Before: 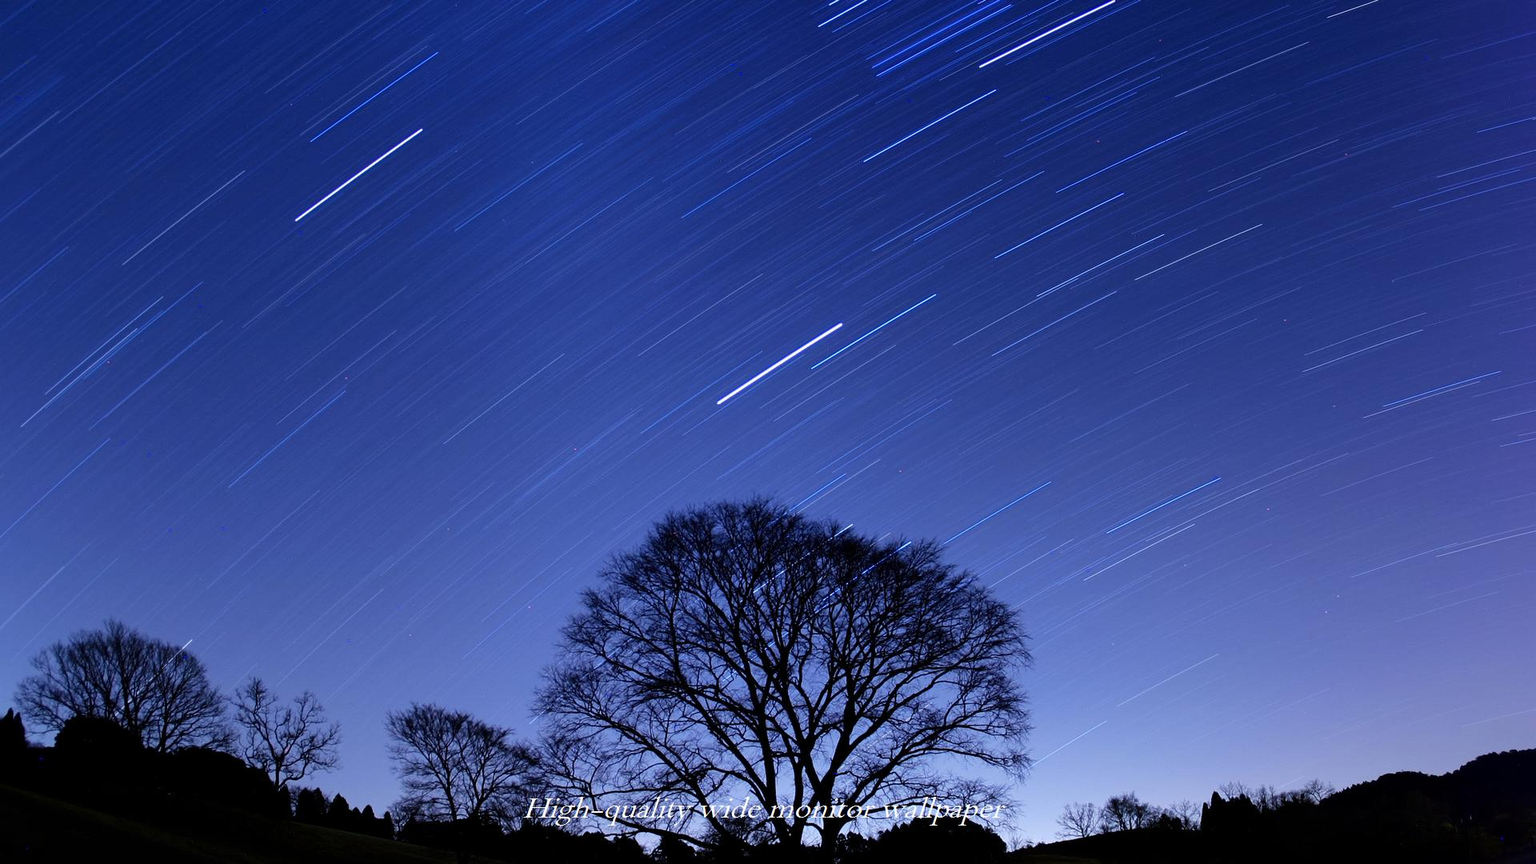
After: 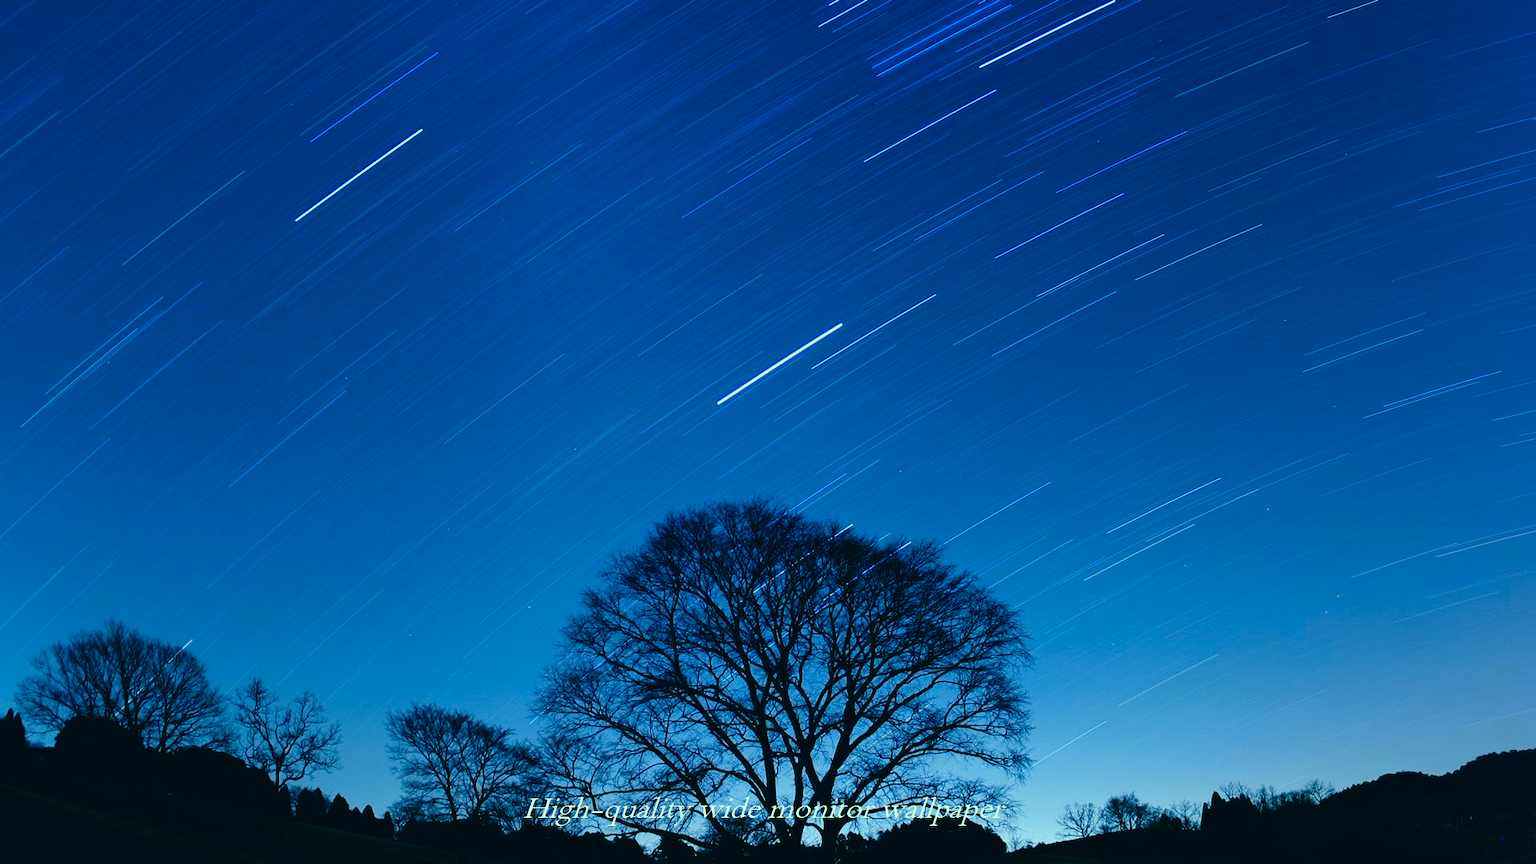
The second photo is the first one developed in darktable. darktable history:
color correction: highlights a* -20.01, highlights b* 9.79, shadows a* -20.23, shadows b* -10.31
